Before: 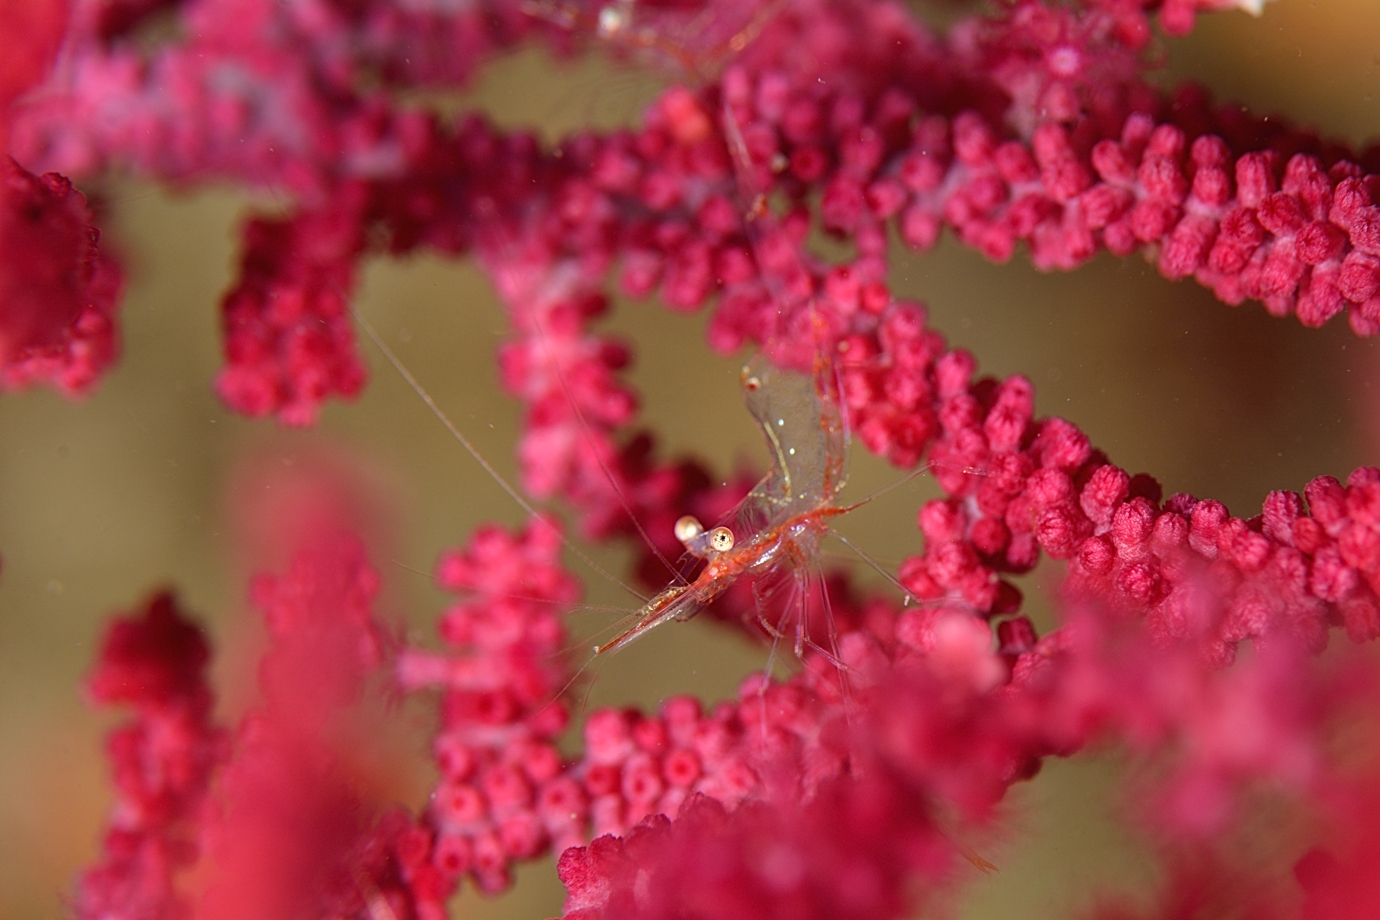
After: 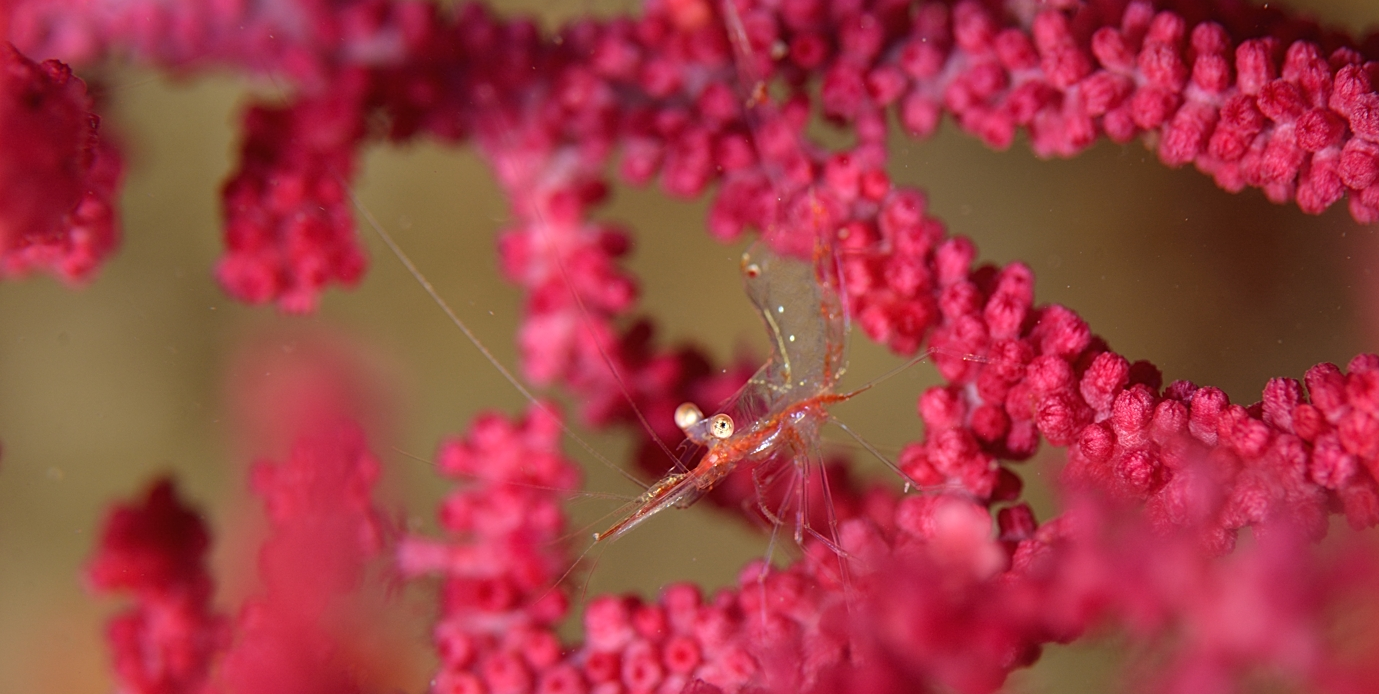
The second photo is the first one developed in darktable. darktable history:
crop and rotate: top 12.367%, bottom 12.181%
